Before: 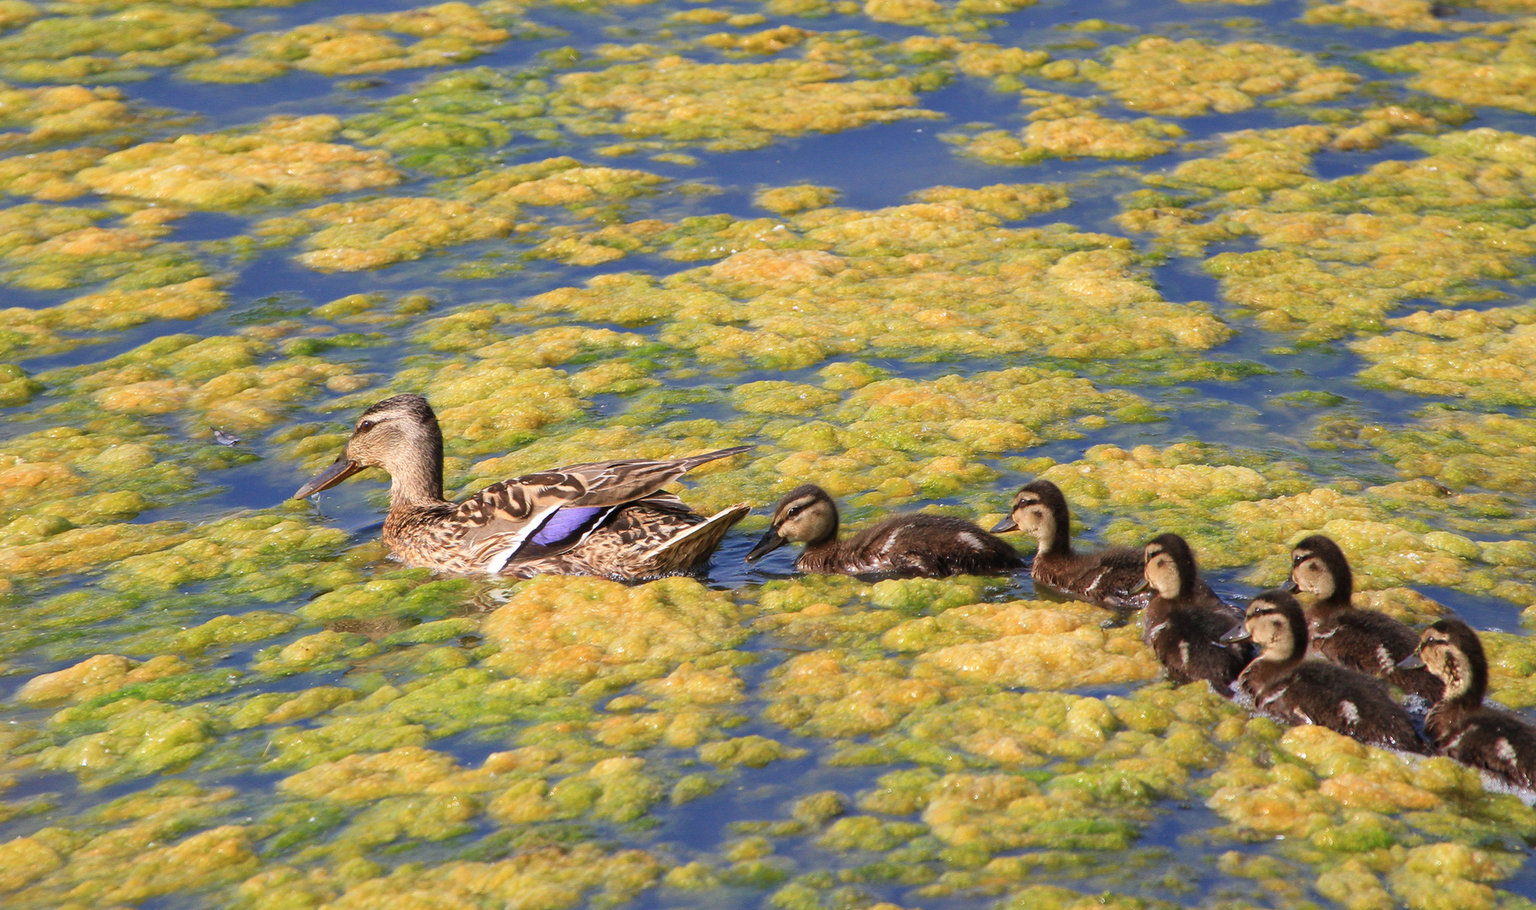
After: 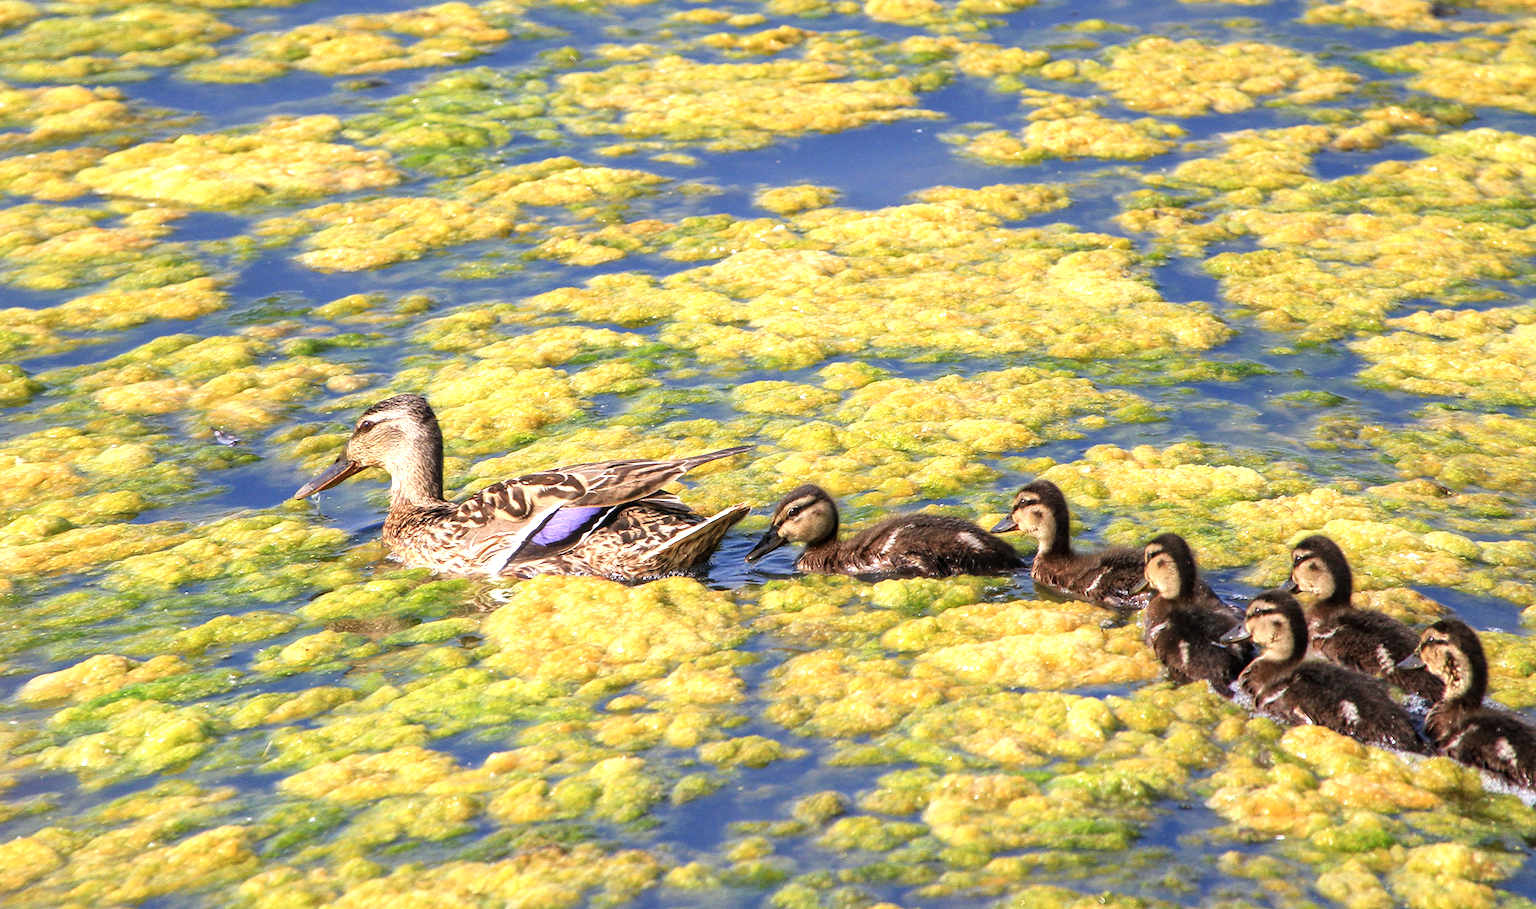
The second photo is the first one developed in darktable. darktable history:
tone equalizer: -8 EV -0.748 EV, -7 EV -0.721 EV, -6 EV -0.601 EV, -5 EV -0.381 EV, -3 EV 0.383 EV, -2 EV 0.6 EV, -1 EV 0.679 EV, +0 EV 0.758 EV
local contrast: on, module defaults
